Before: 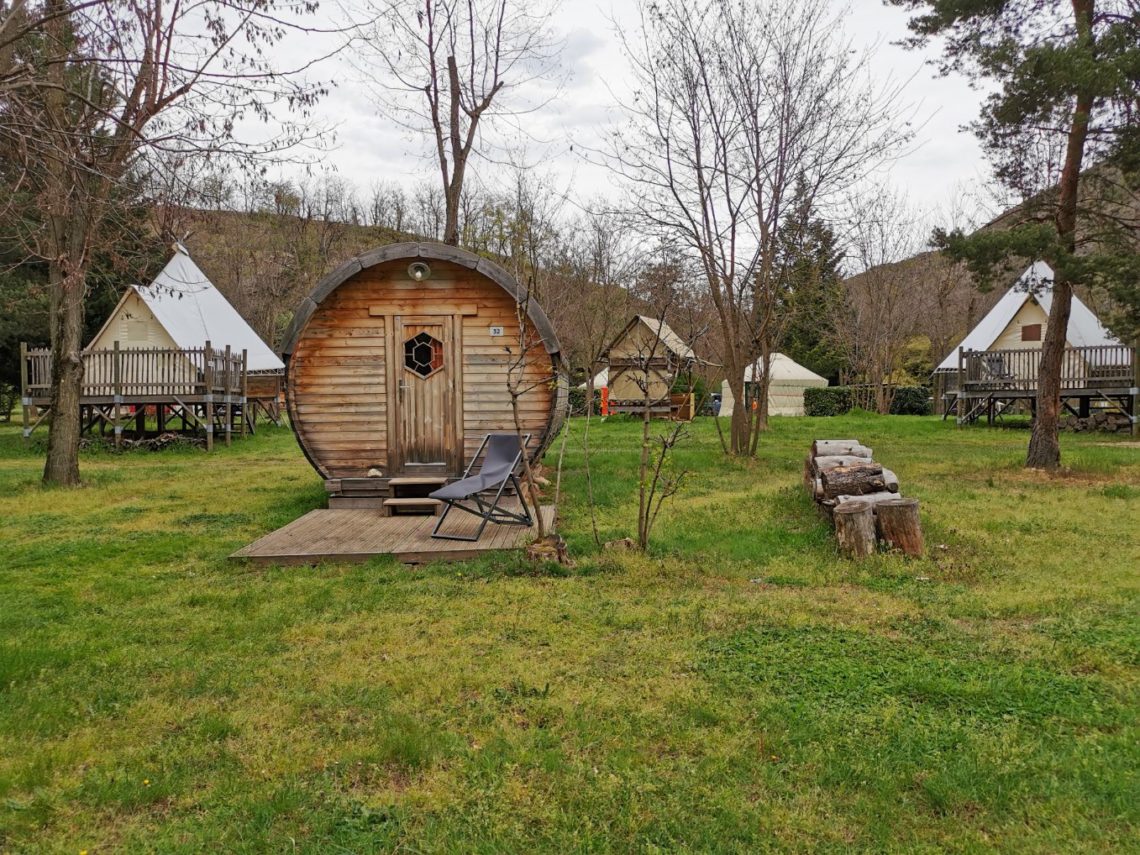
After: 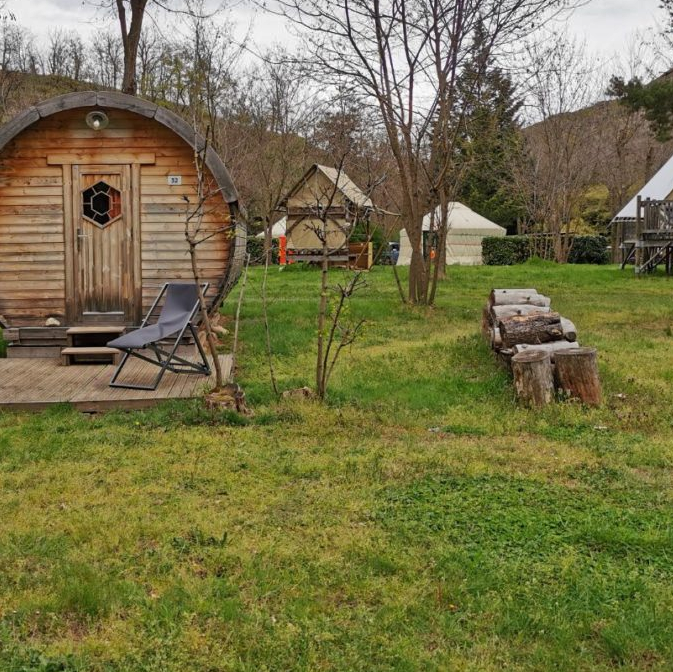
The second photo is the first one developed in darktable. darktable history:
crop and rotate: left 28.256%, top 17.734%, right 12.656%, bottom 3.573%
shadows and highlights: shadows 20.91, highlights -82.73, soften with gaussian
